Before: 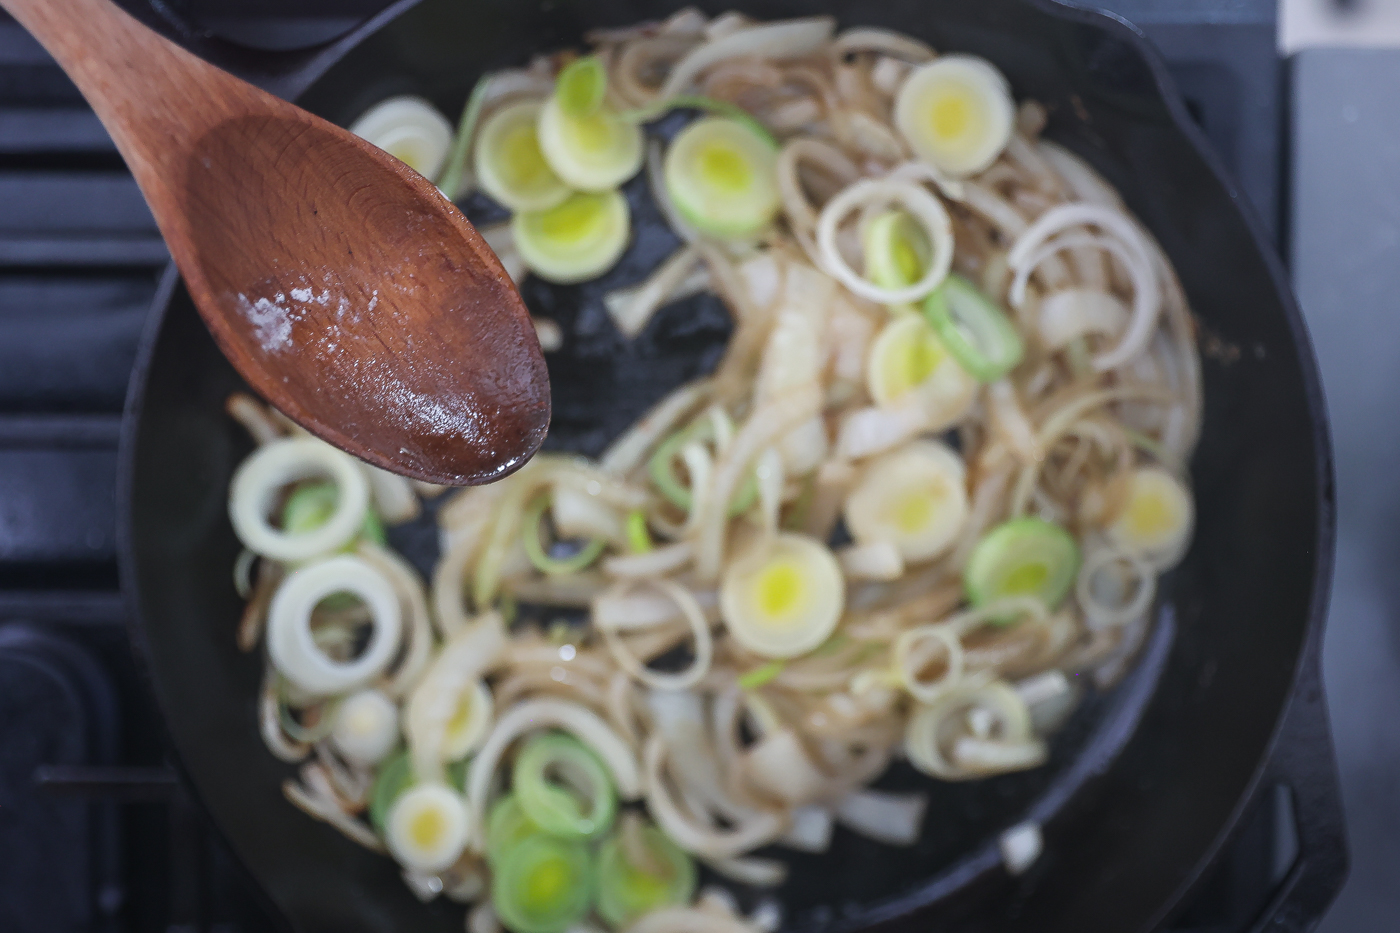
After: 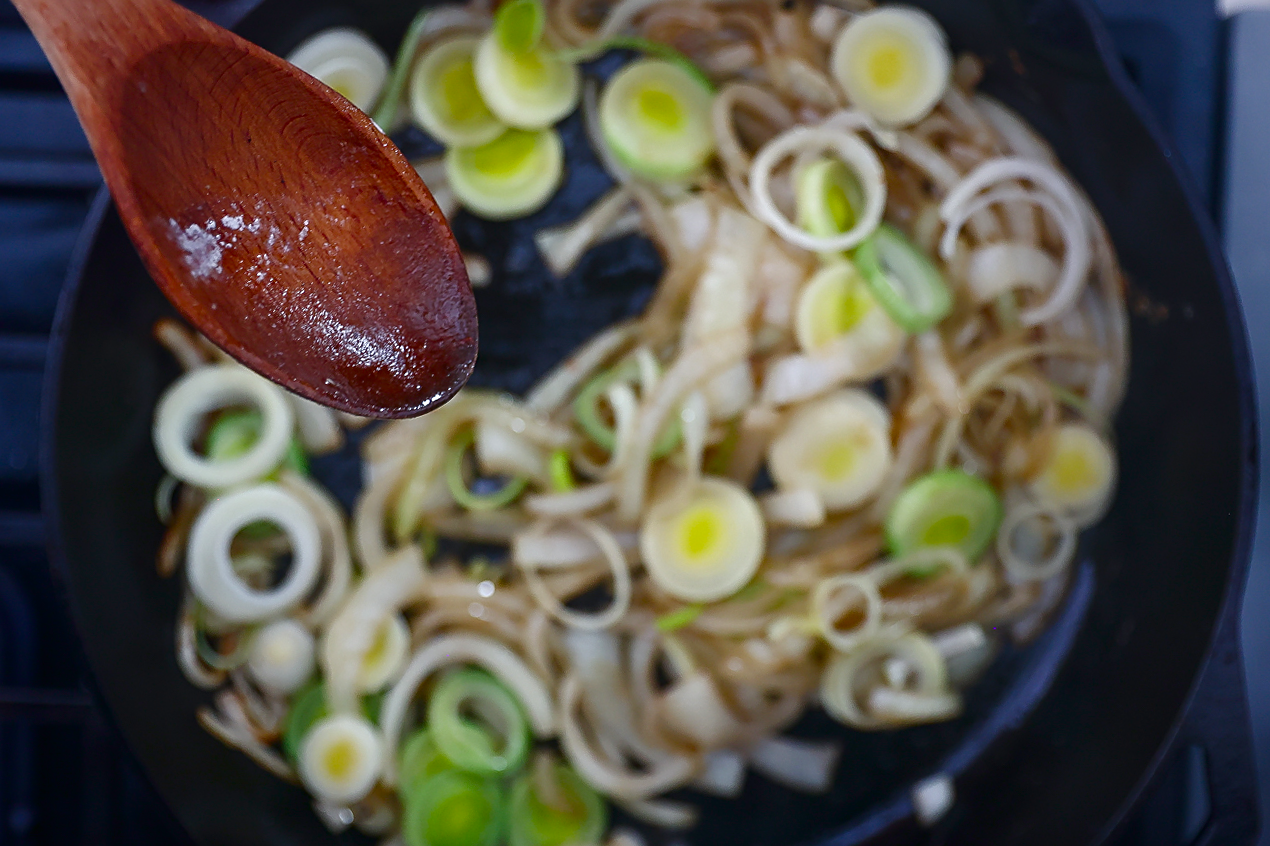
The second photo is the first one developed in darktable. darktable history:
contrast brightness saturation: brightness -0.2, saturation 0.08
crop and rotate: angle -1.96°, left 3.097%, top 4.154%, right 1.586%, bottom 0.529%
sharpen: on, module defaults
levels: levels [0, 0.474, 0.947]
color balance rgb: perceptual saturation grading › global saturation 20%, perceptual saturation grading › highlights -25%, perceptual saturation grading › shadows 50%
